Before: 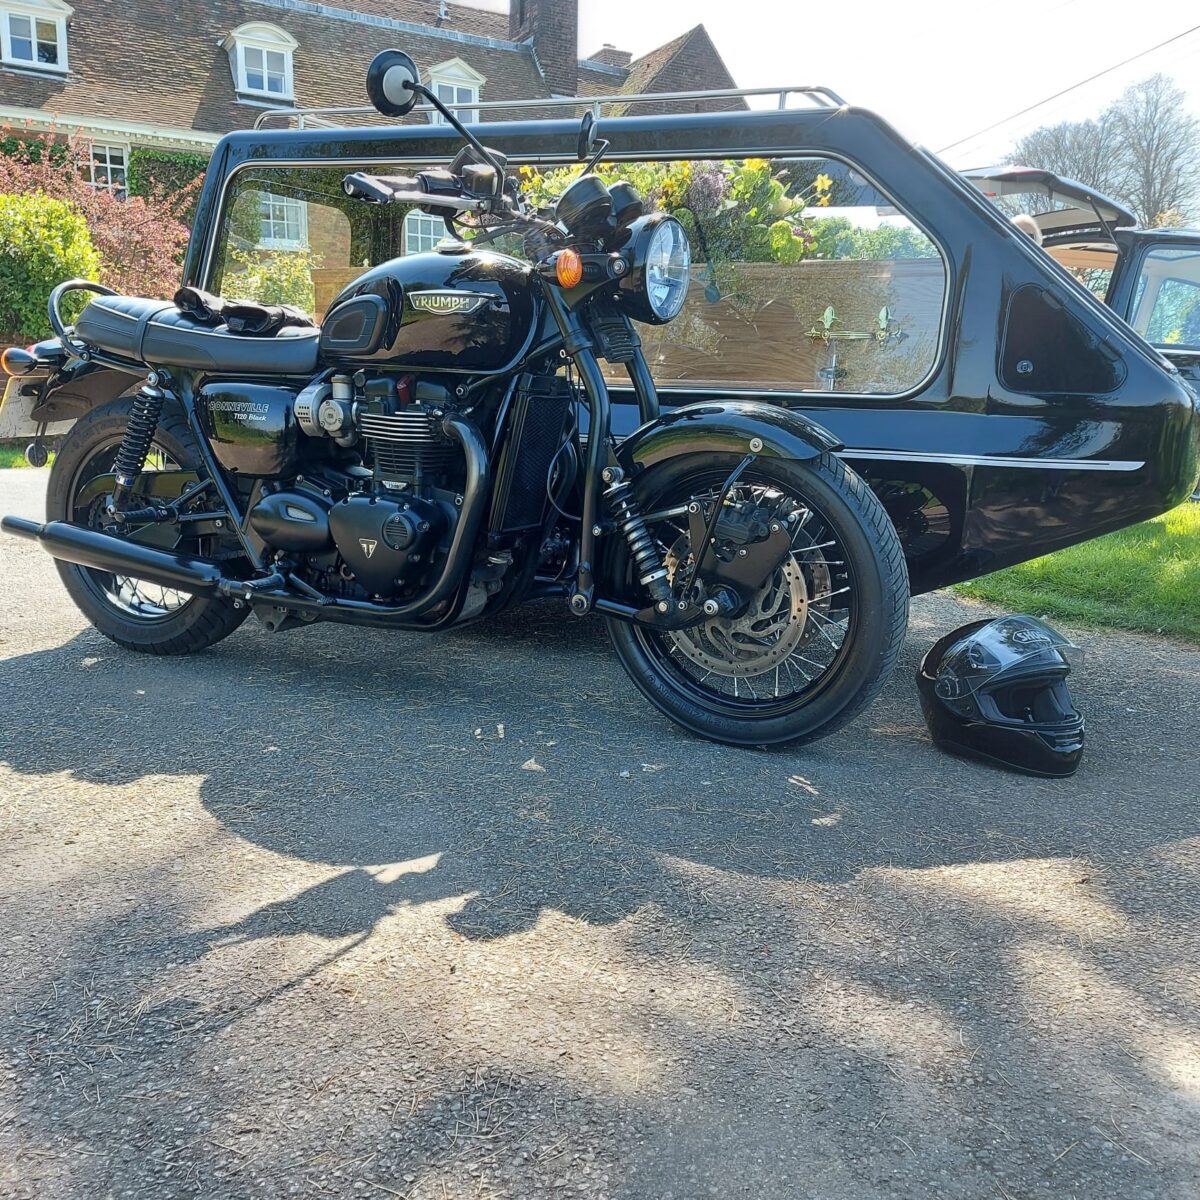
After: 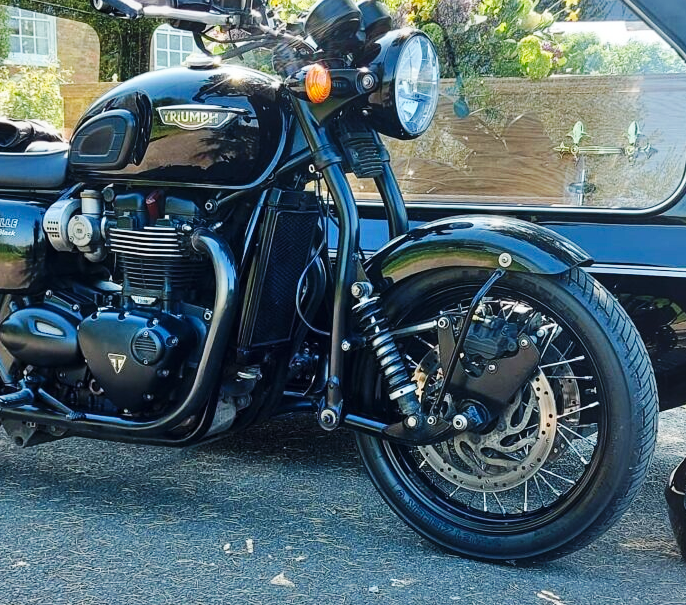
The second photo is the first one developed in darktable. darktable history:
shadows and highlights: soften with gaussian
white balance: emerald 1
base curve: curves: ch0 [(0, 0) (0.032, 0.025) (0.121, 0.166) (0.206, 0.329) (0.605, 0.79) (1, 1)], preserve colors none
crop: left 20.932%, top 15.471%, right 21.848%, bottom 34.081%
